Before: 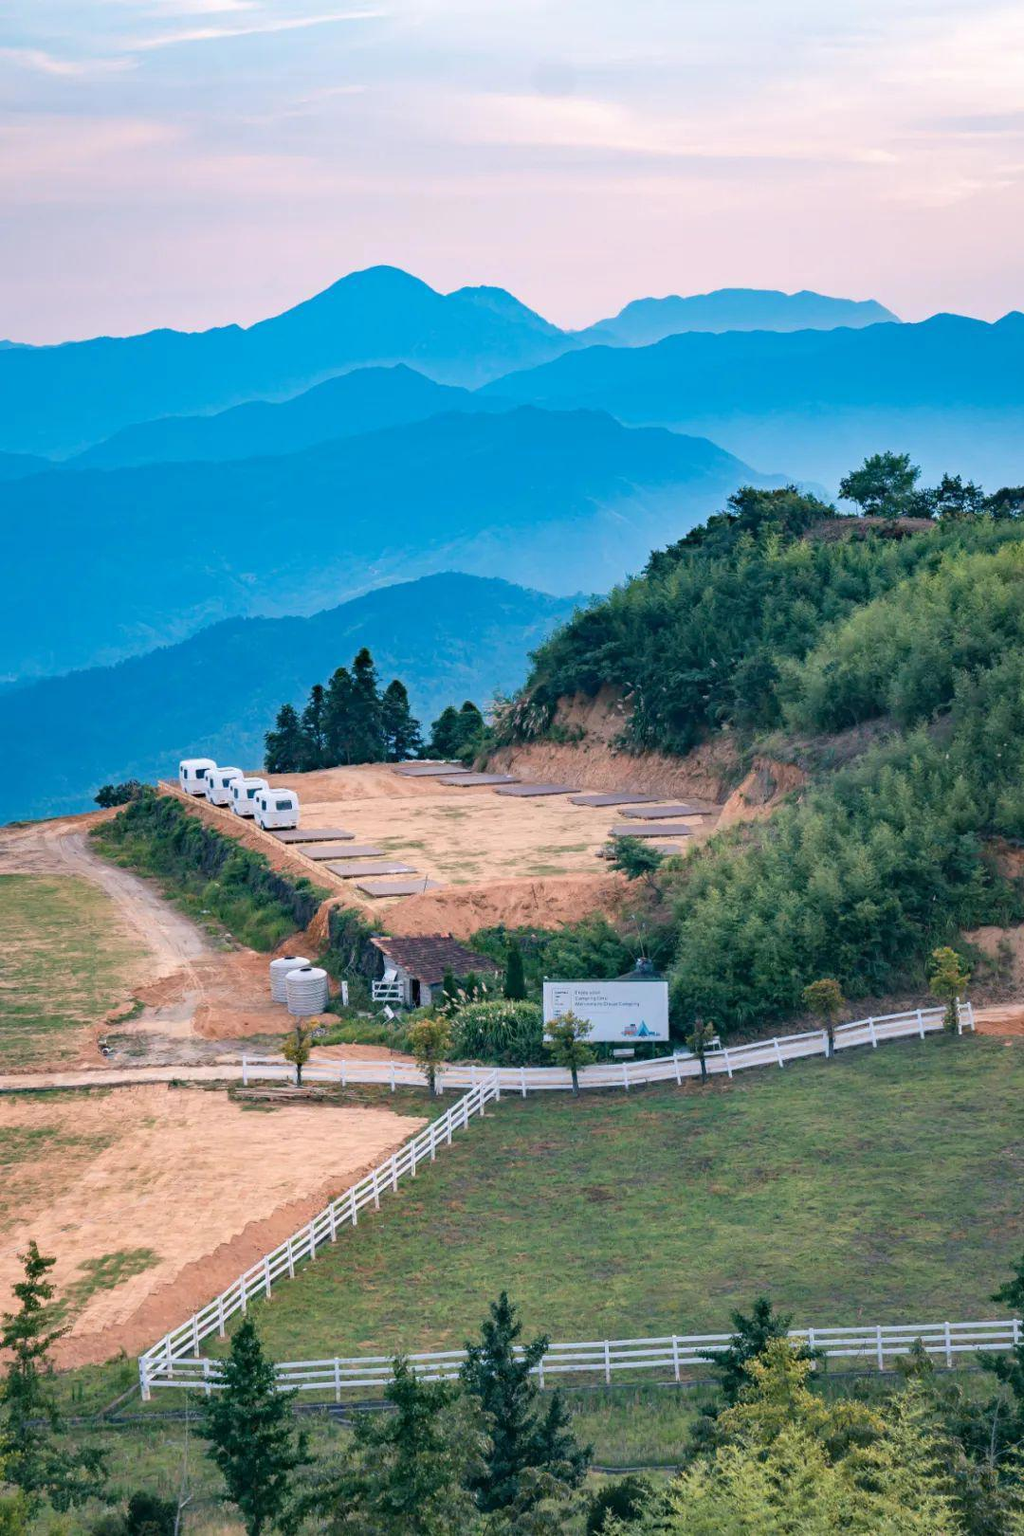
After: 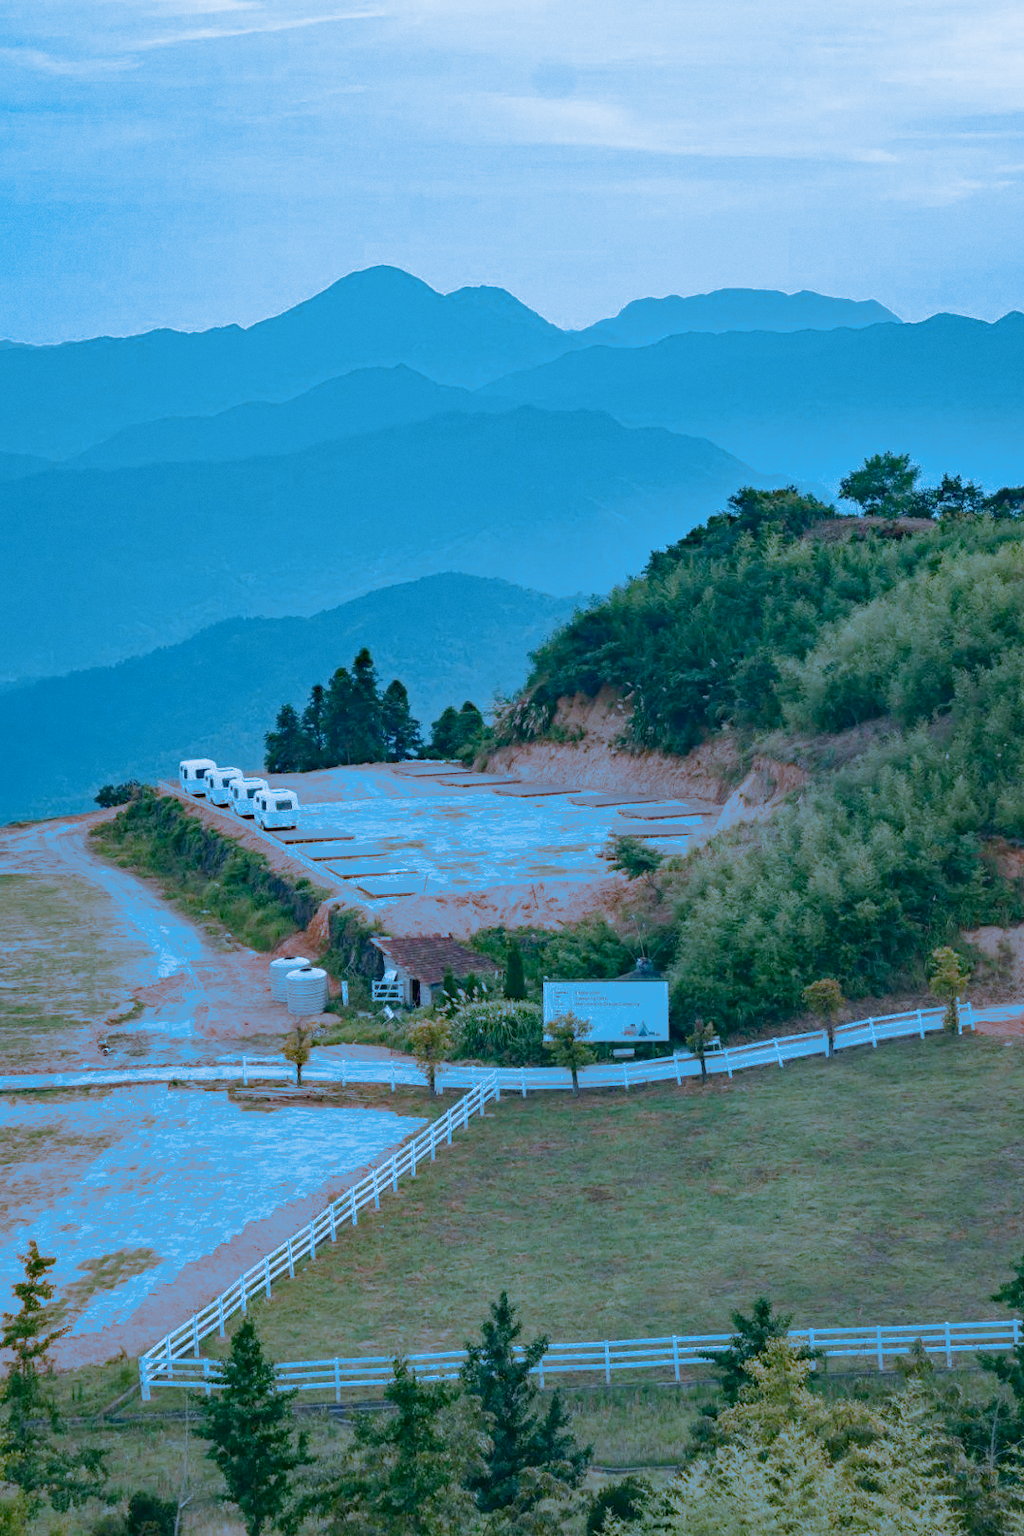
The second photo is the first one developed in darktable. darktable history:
split-toning: shadows › hue 220°, shadows › saturation 0.64, highlights › hue 220°, highlights › saturation 0.64, balance 0, compress 5.22%
grain: coarseness 14.57 ISO, strength 8.8%
color balance rgb: shadows lift › chroma 1%, shadows lift › hue 113°, highlights gain › chroma 0.2%, highlights gain › hue 333°, perceptual saturation grading › global saturation 20%, perceptual saturation grading › highlights -50%, perceptual saturation grading › shadows 25%, contrast -10%
